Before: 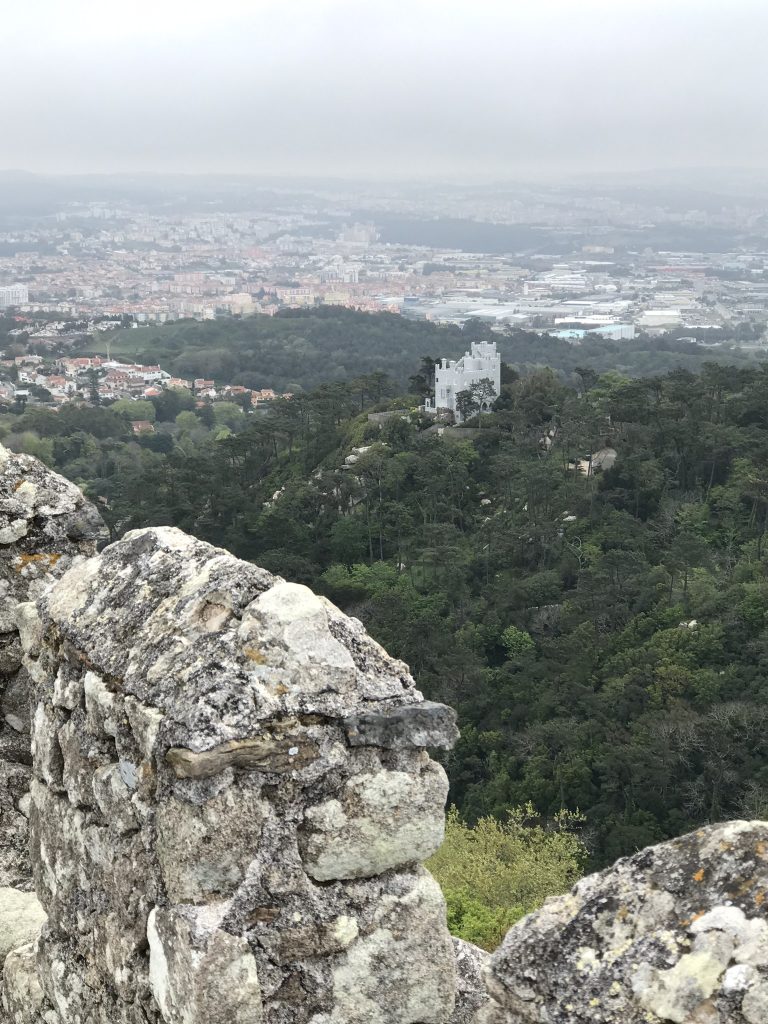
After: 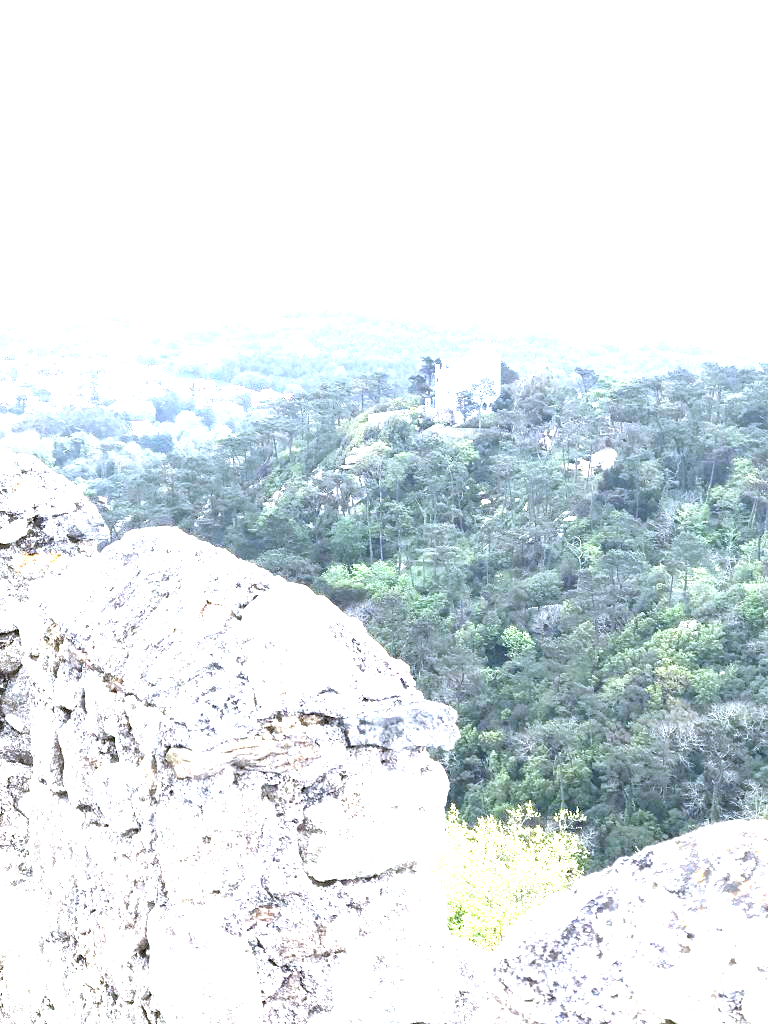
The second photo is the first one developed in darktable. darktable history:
tone equalizer: -8 EV -0.38 EV, -7 EV -0.428 EV, -6 EV -0.333 EV, -5 EV -0.232 EV, -3 EV 0.239 EV, -2 EV 0.359 EV, -1 EV 0.393 EV, +0 EV 0.405 EV
color calibration: gray › normalize channels true, illuminant custom, x 0.373, y 0.389, temperature 4246.62 K, gamut compression 0.019
exposure: black level correction 0.001, exposure 2.589 EV, compensate highlight preservation false
